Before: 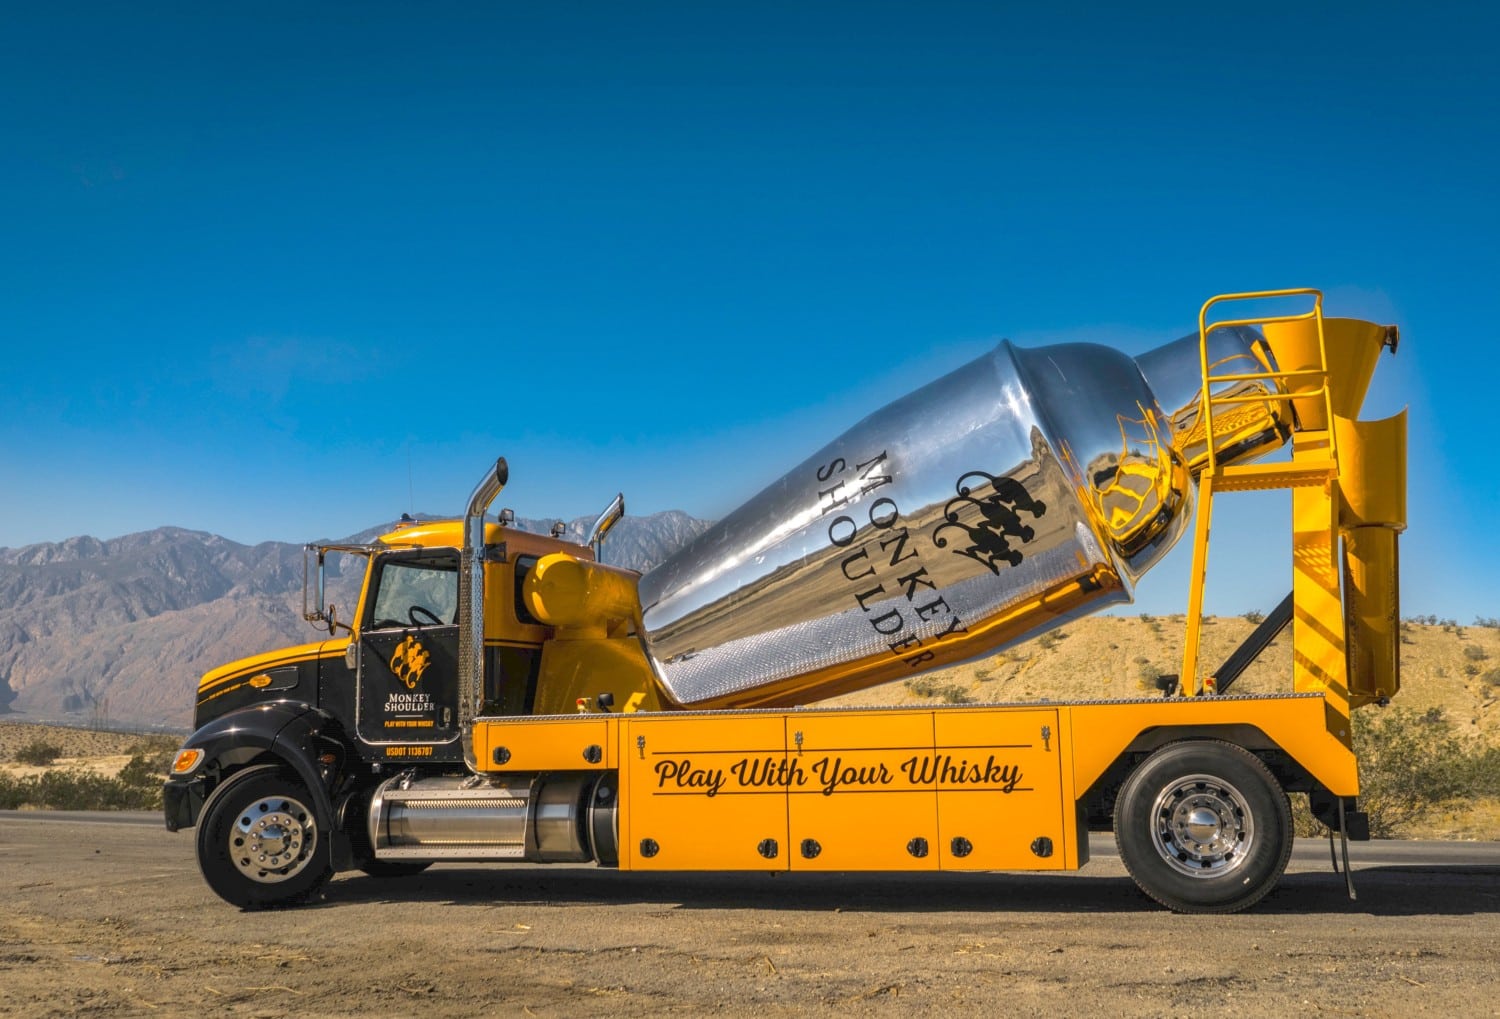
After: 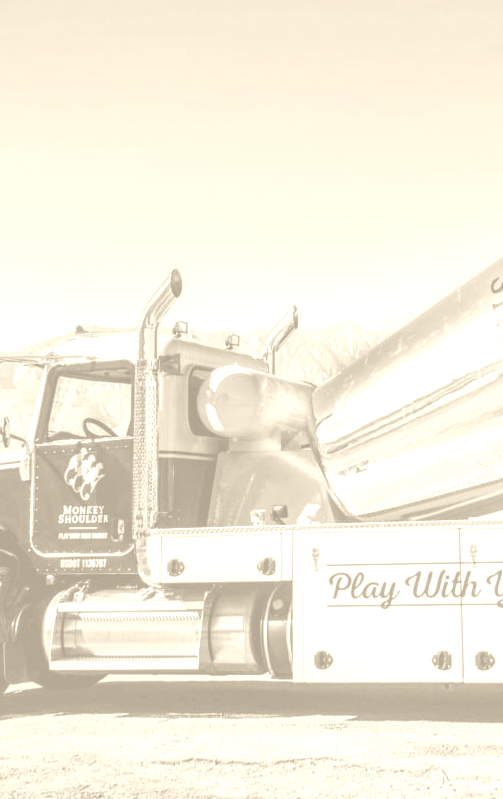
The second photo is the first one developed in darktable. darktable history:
base curve: curves: ch0 [(0, 0) (0.032, 0.025) (0.121, 0.166) (0.206, 0.329) (0.605, 0.79) (1, 1)], preserve colors none
local contrast: on, module defaults
crop and rotate: left 21.77%, top 18.528%, right 44.676%, bottom 2.997%
colorize: hue 36°, saturation 71%, lightness 80.79%
